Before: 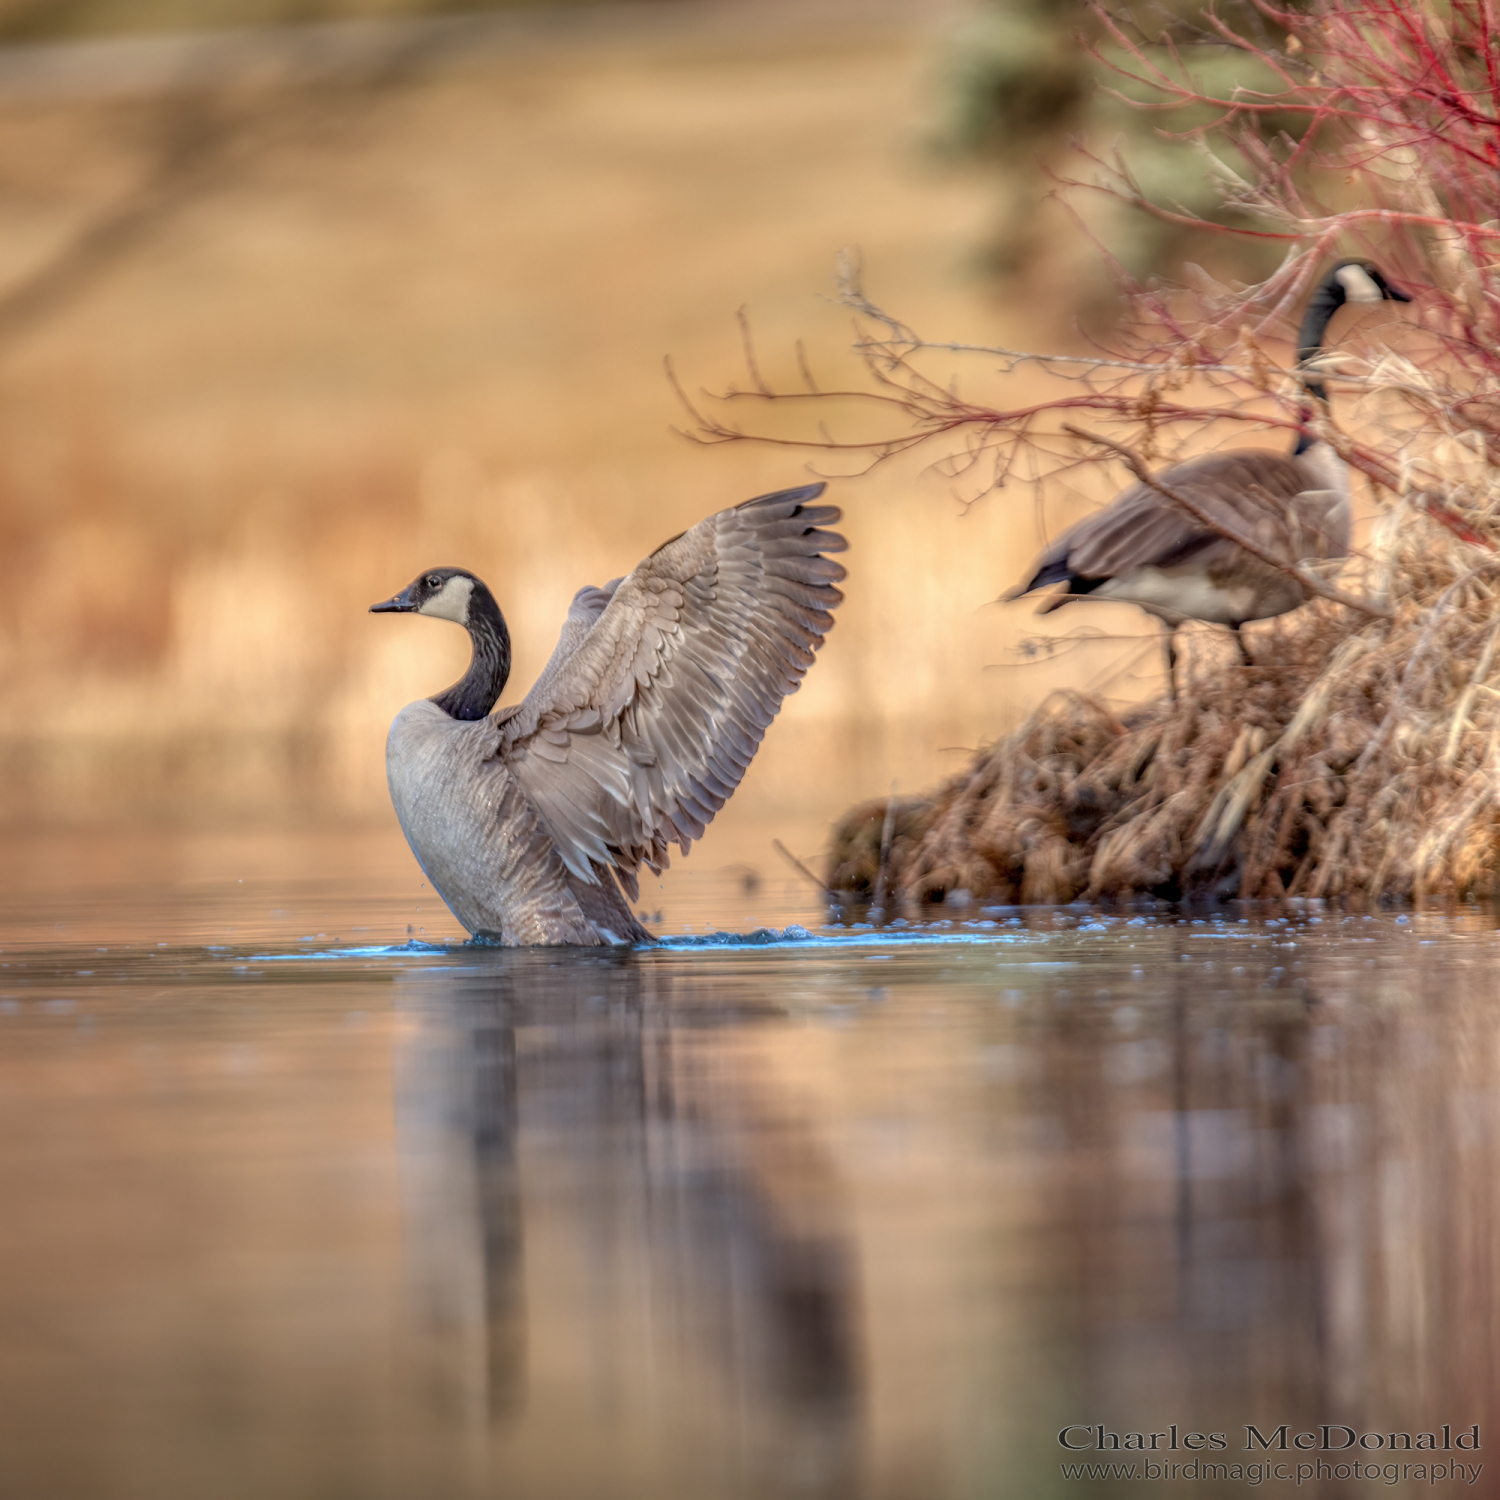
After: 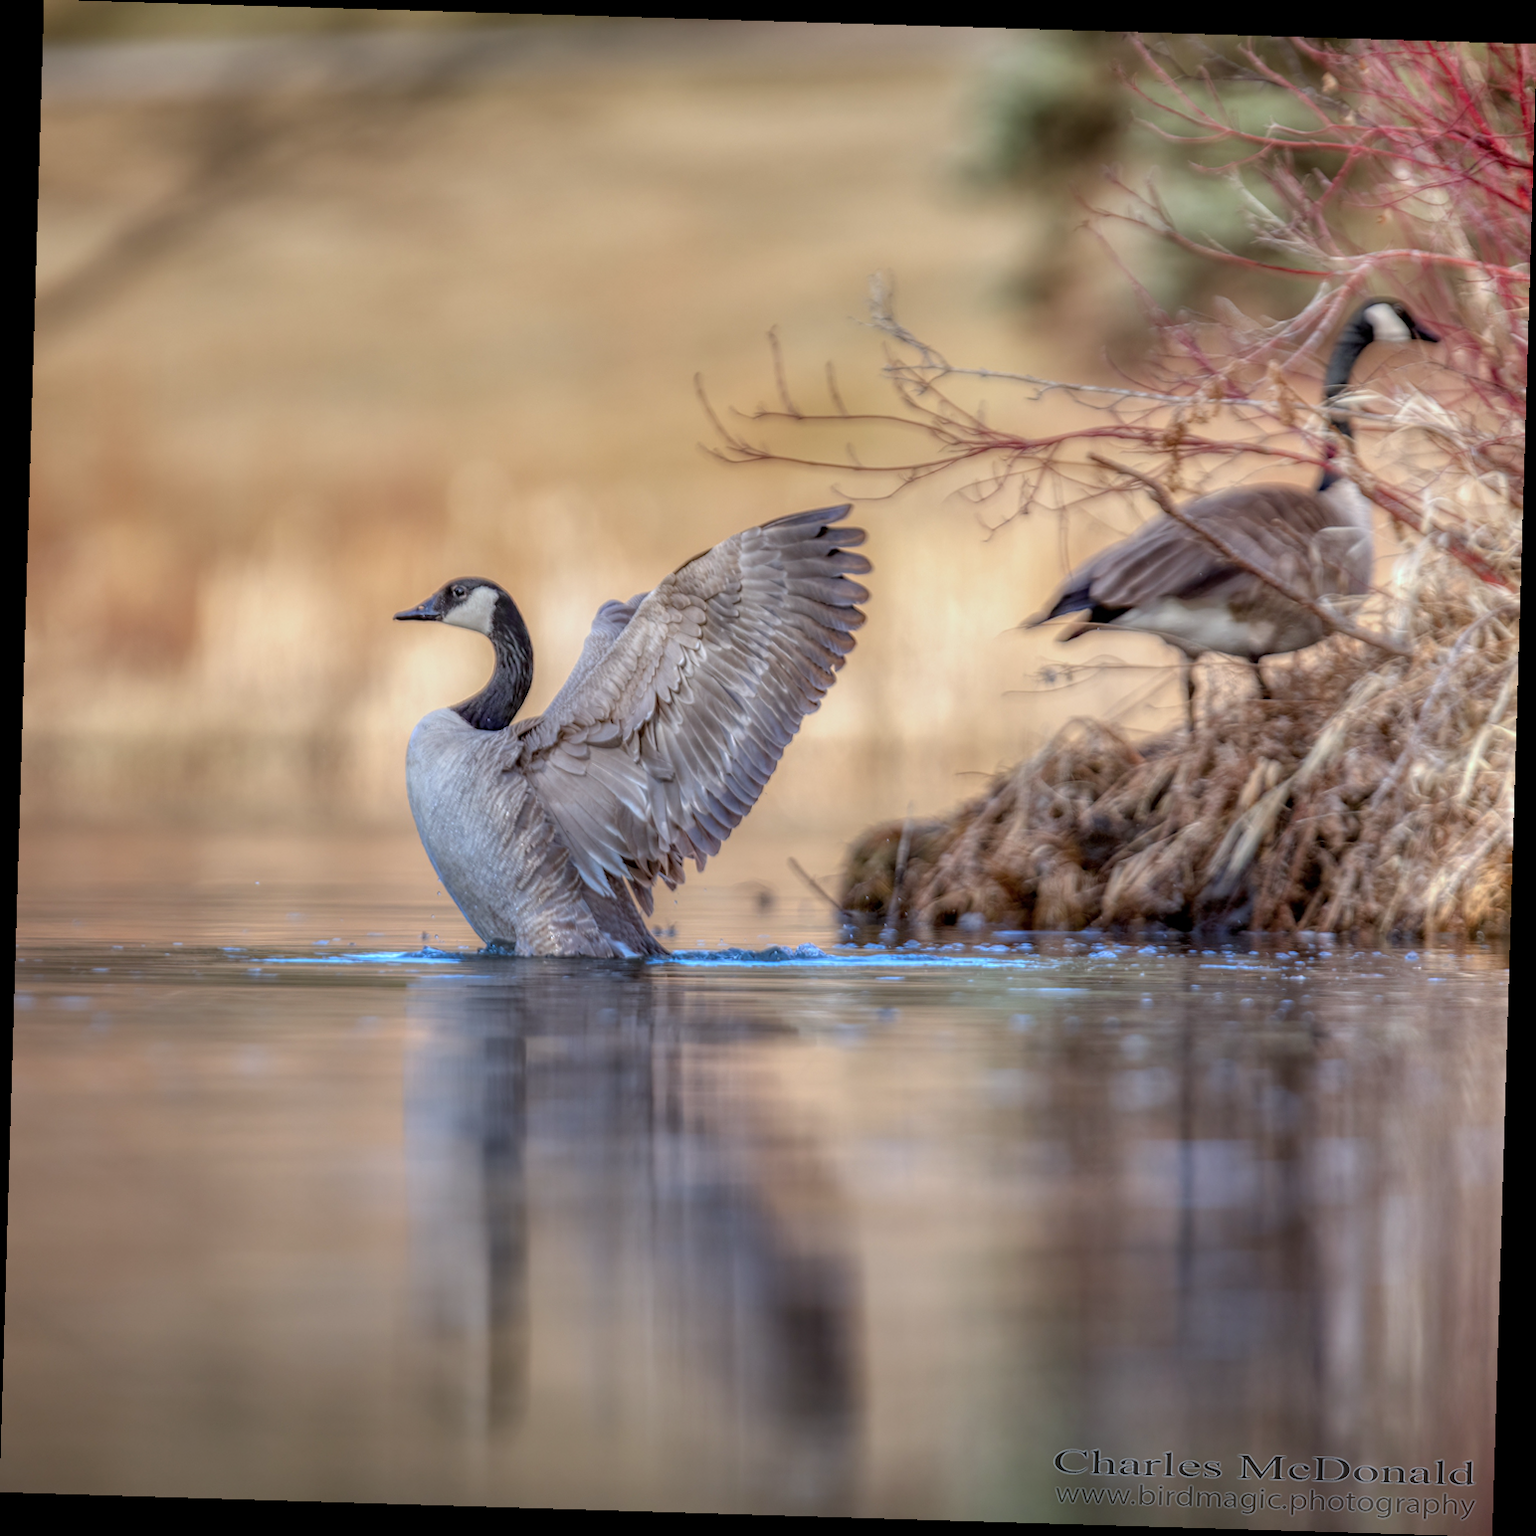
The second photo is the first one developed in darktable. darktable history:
white balance: red 0.931, blue 1.11
rotate and perspective: rotation 1.72°, automatic cropping off
